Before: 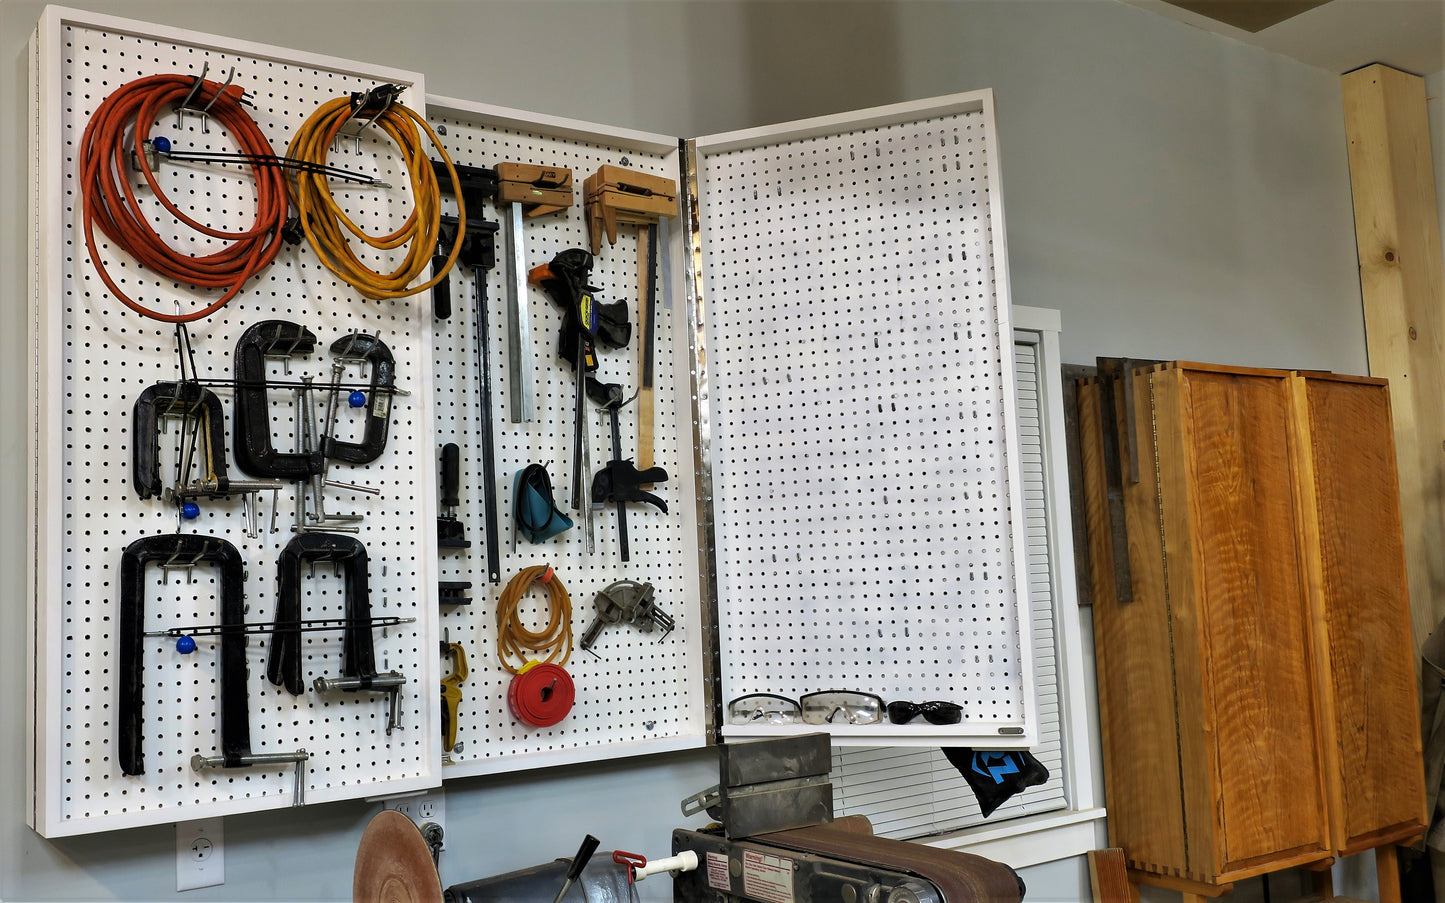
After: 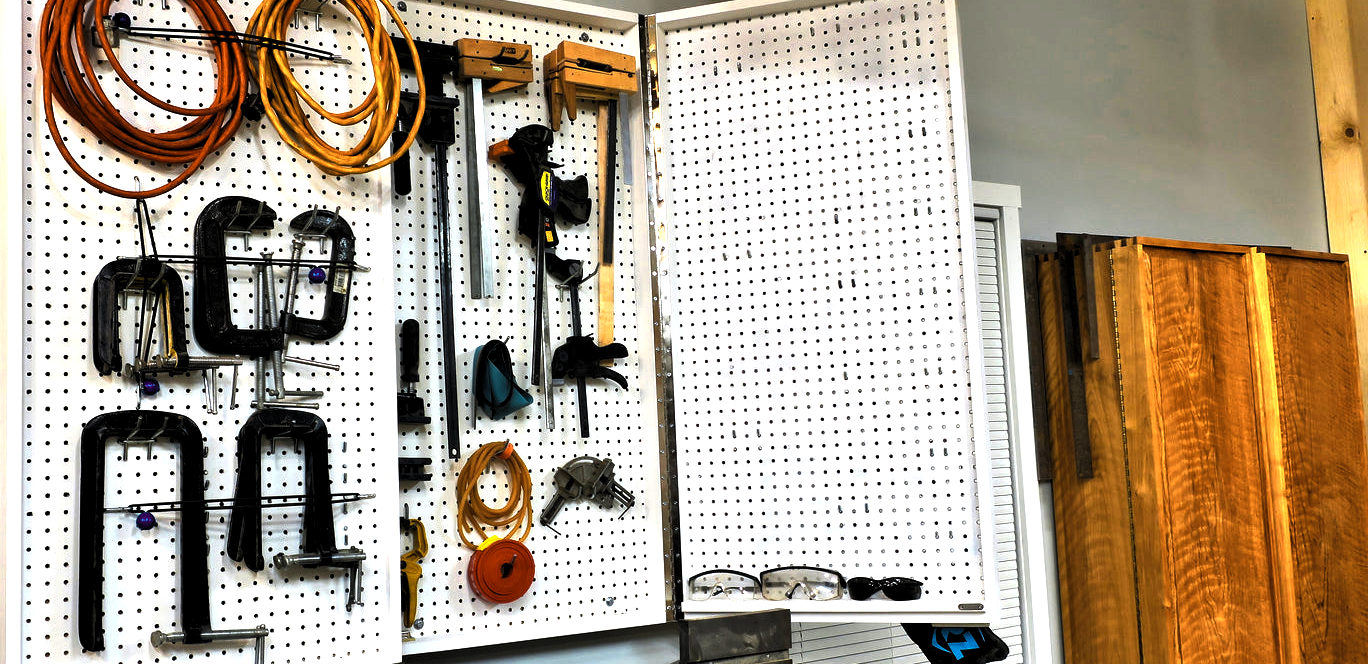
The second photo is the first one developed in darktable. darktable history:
crop and rotate: left 2.795%, top 13.761%, right 2.484%, bottom 12.647%
color zones: curves: ch0 [(0.018, 0.548) (0.197, 0.654) (0.425, 0.447) (0.605, 0.658) (0.732, 0.579)]; ch1 [(0.105, 0.531) (0.224, 0.531) (0.386, 0.39) (0.618, 0.456) (0.732, 0.456) (0.956, 0.421)]; ch2 [(0.039, 0.583) (0.215, 0.465) (0.399, 0.544) (0.465, 0.548) (0.614, 0.447) (0.724, 0.43) (0.882, 0.623) (0.956, 0.632)]
color balance rgb: global offset › luminance 0.48%, global offset › hue 55.61°, linear chroma grading › global chroma 15.401%, perceptual saturation grading › global saturation 25.925%, perceptual brilliance grading › global brilliance 15.626%, perceptual brilliance grading › shadows -34.437%
levels: levels [0.062, 0.494, 0.925]
